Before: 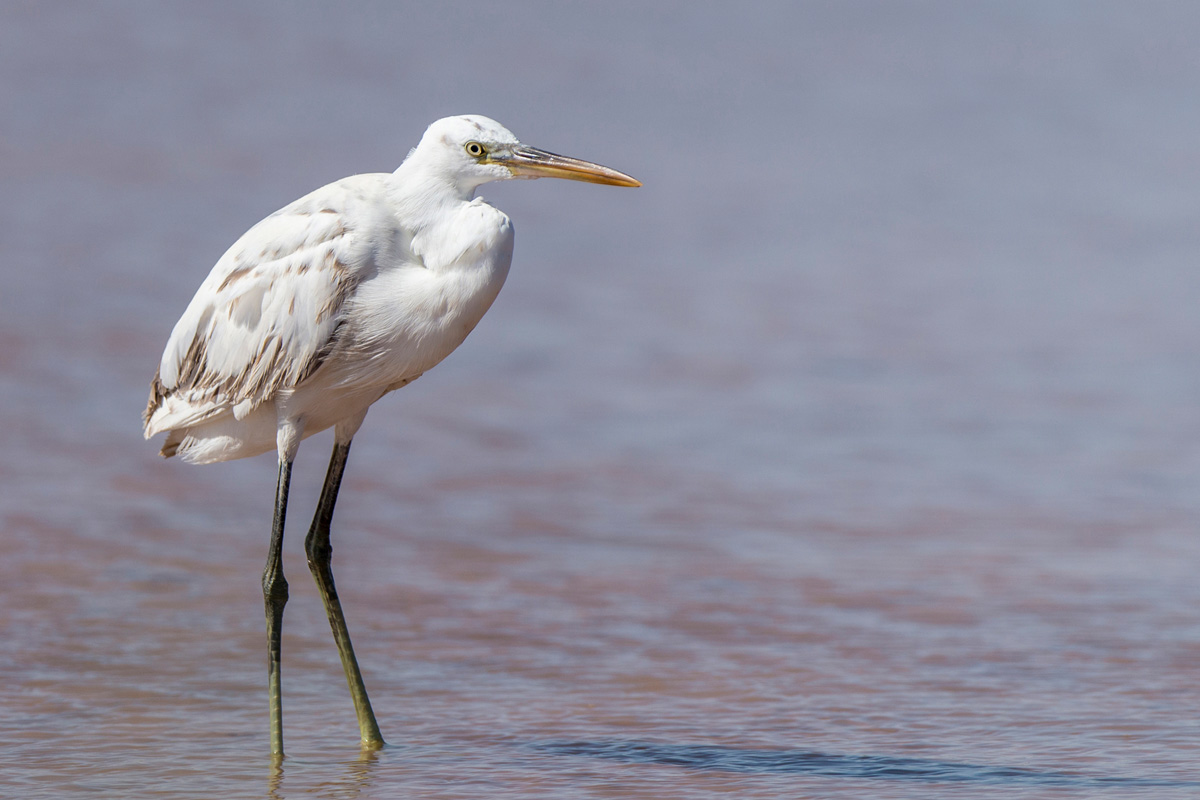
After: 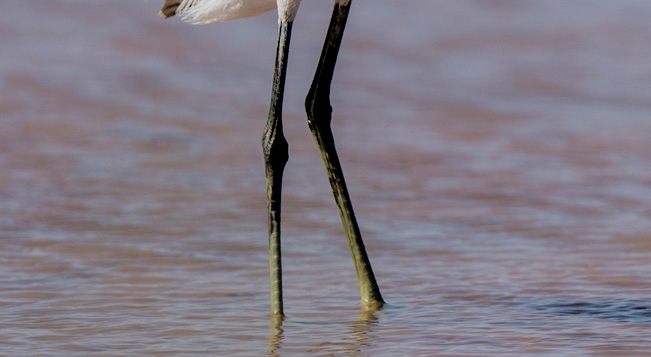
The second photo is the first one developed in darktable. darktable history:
crop and rotate: top 55.111%, right 45.71%, bottom 0.225%
filmic rgb: black relative exposure -3.36 EV, white relative exposure 3.46 EV, threshold 5.95 EV, hardness 2.36, contrast 1.104, enable highlight reconstruction true
